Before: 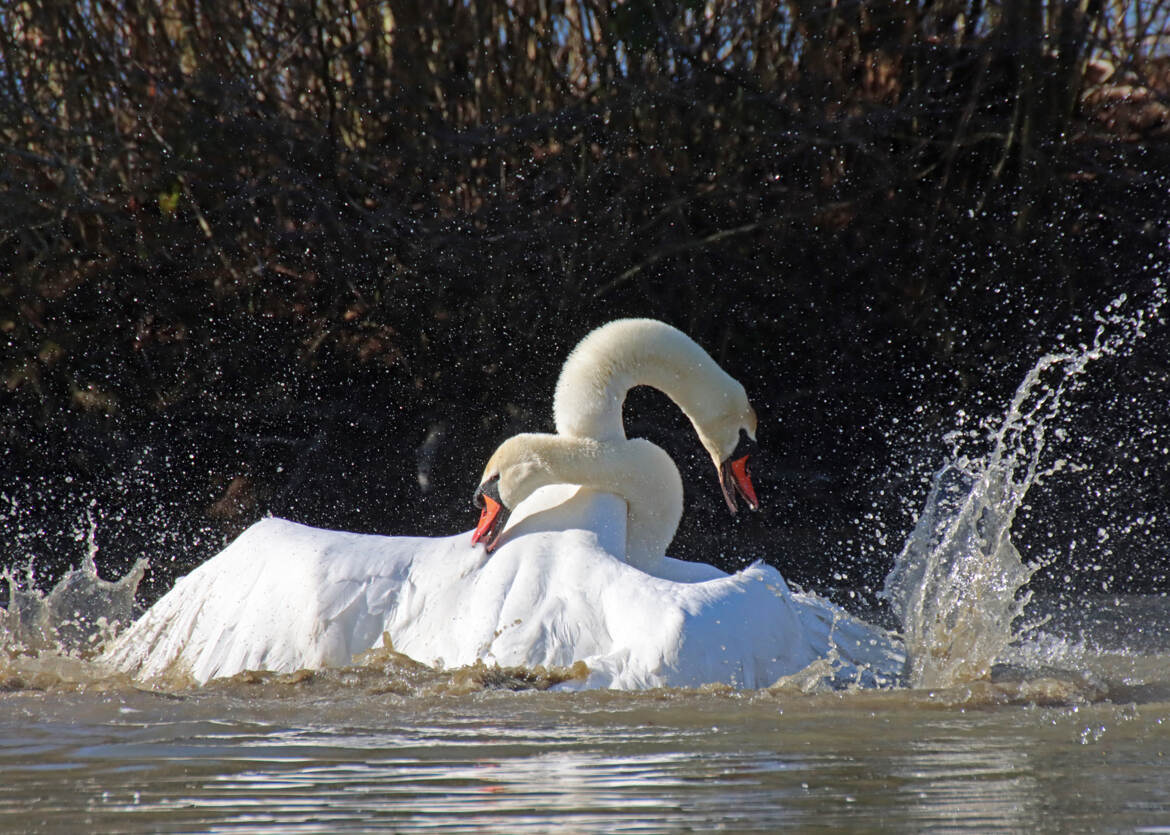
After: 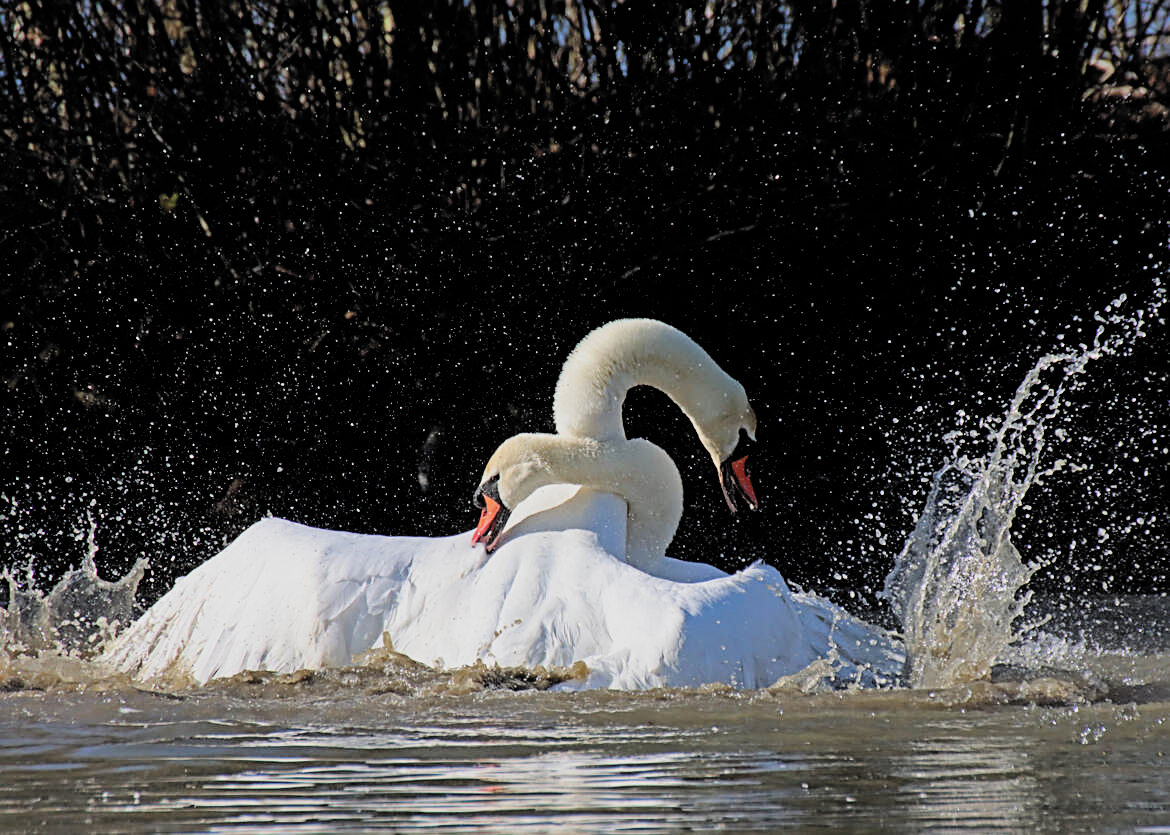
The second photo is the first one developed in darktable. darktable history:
sharpen: on, module defaults
filmic rgb: black relative exposure -5.1 EV, white relative exposure 3.96 EV, threshold 3.05 EV, hardness 2.88, contrast 1.3, highlights saturation mix -29.69%, color science v6 (2022), enable highlight reconstruction true
